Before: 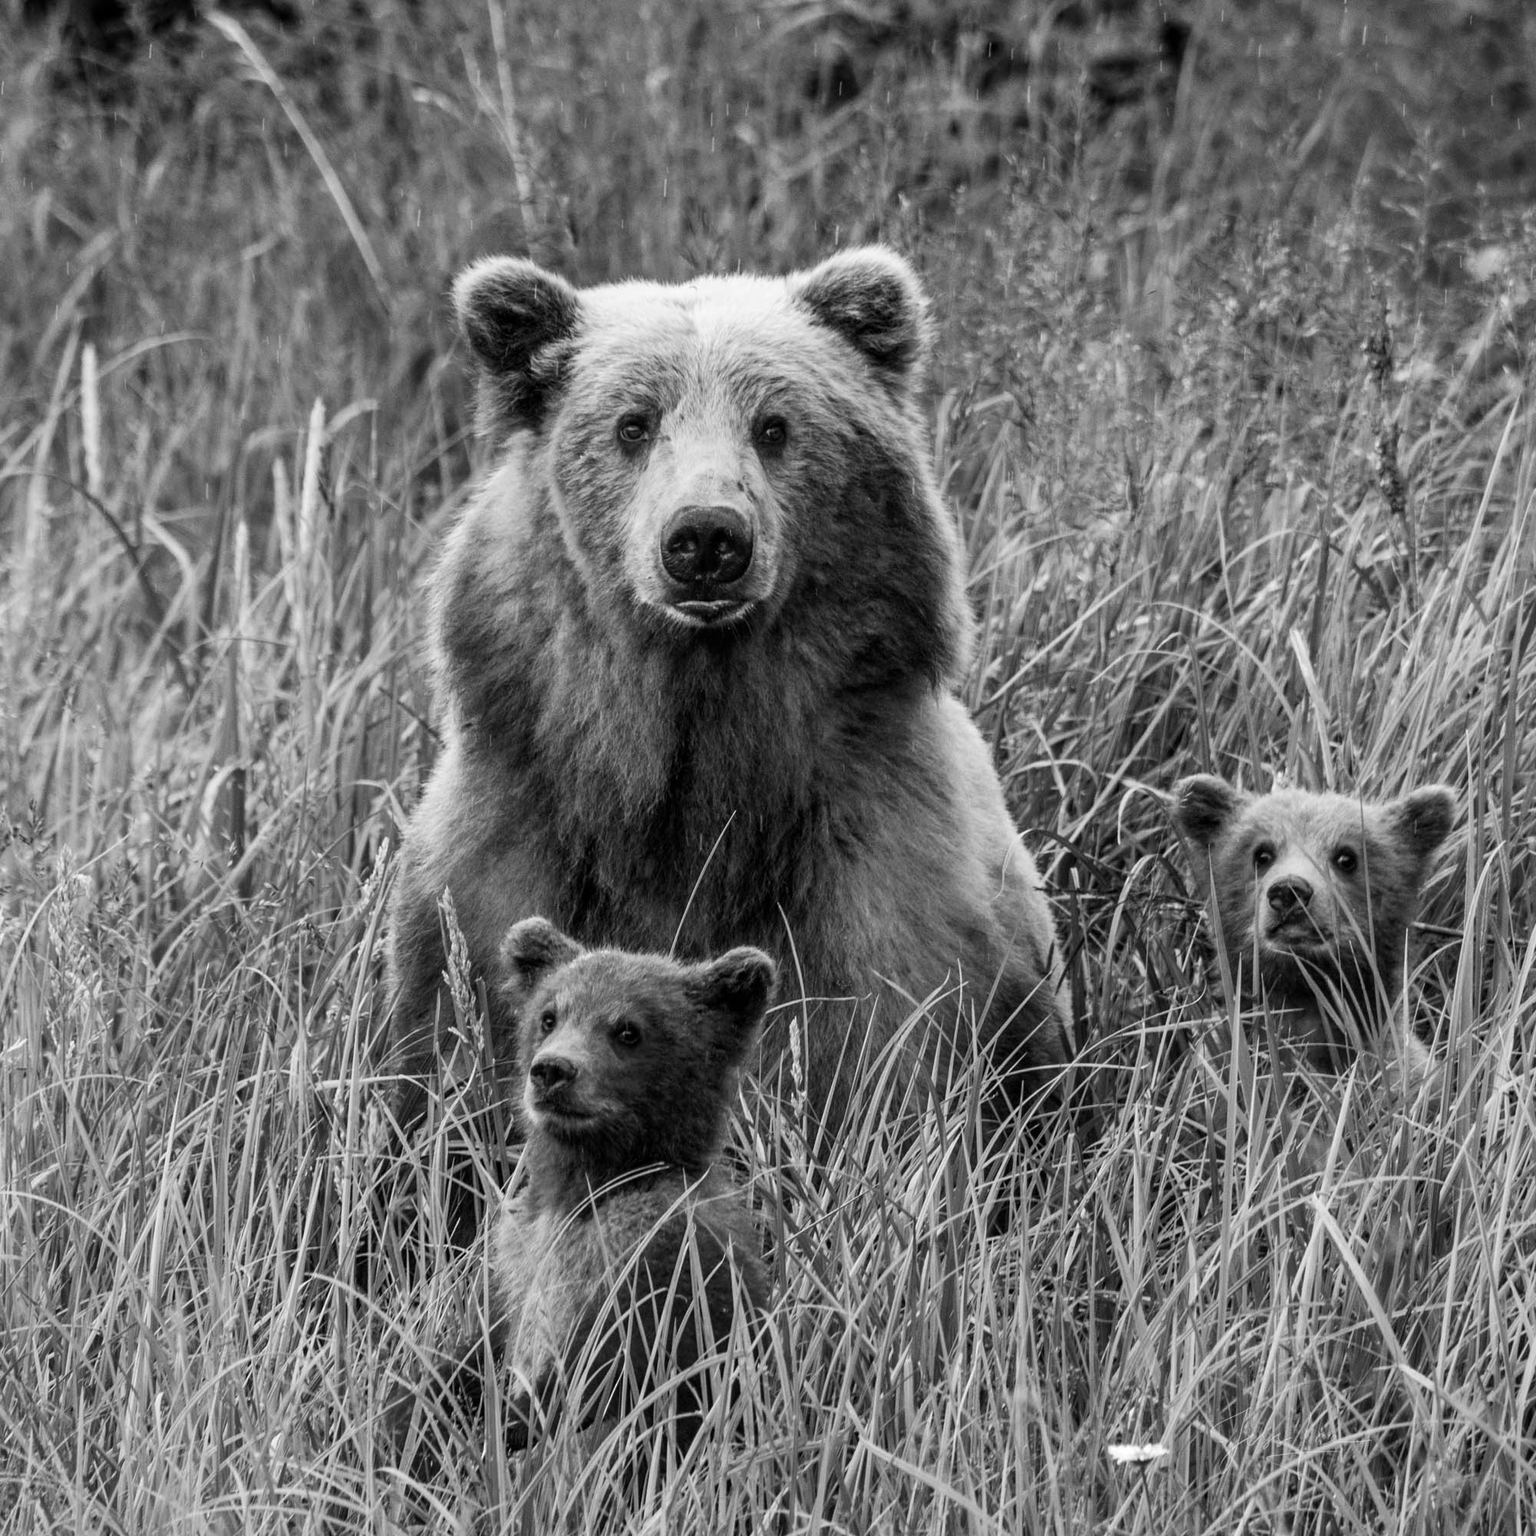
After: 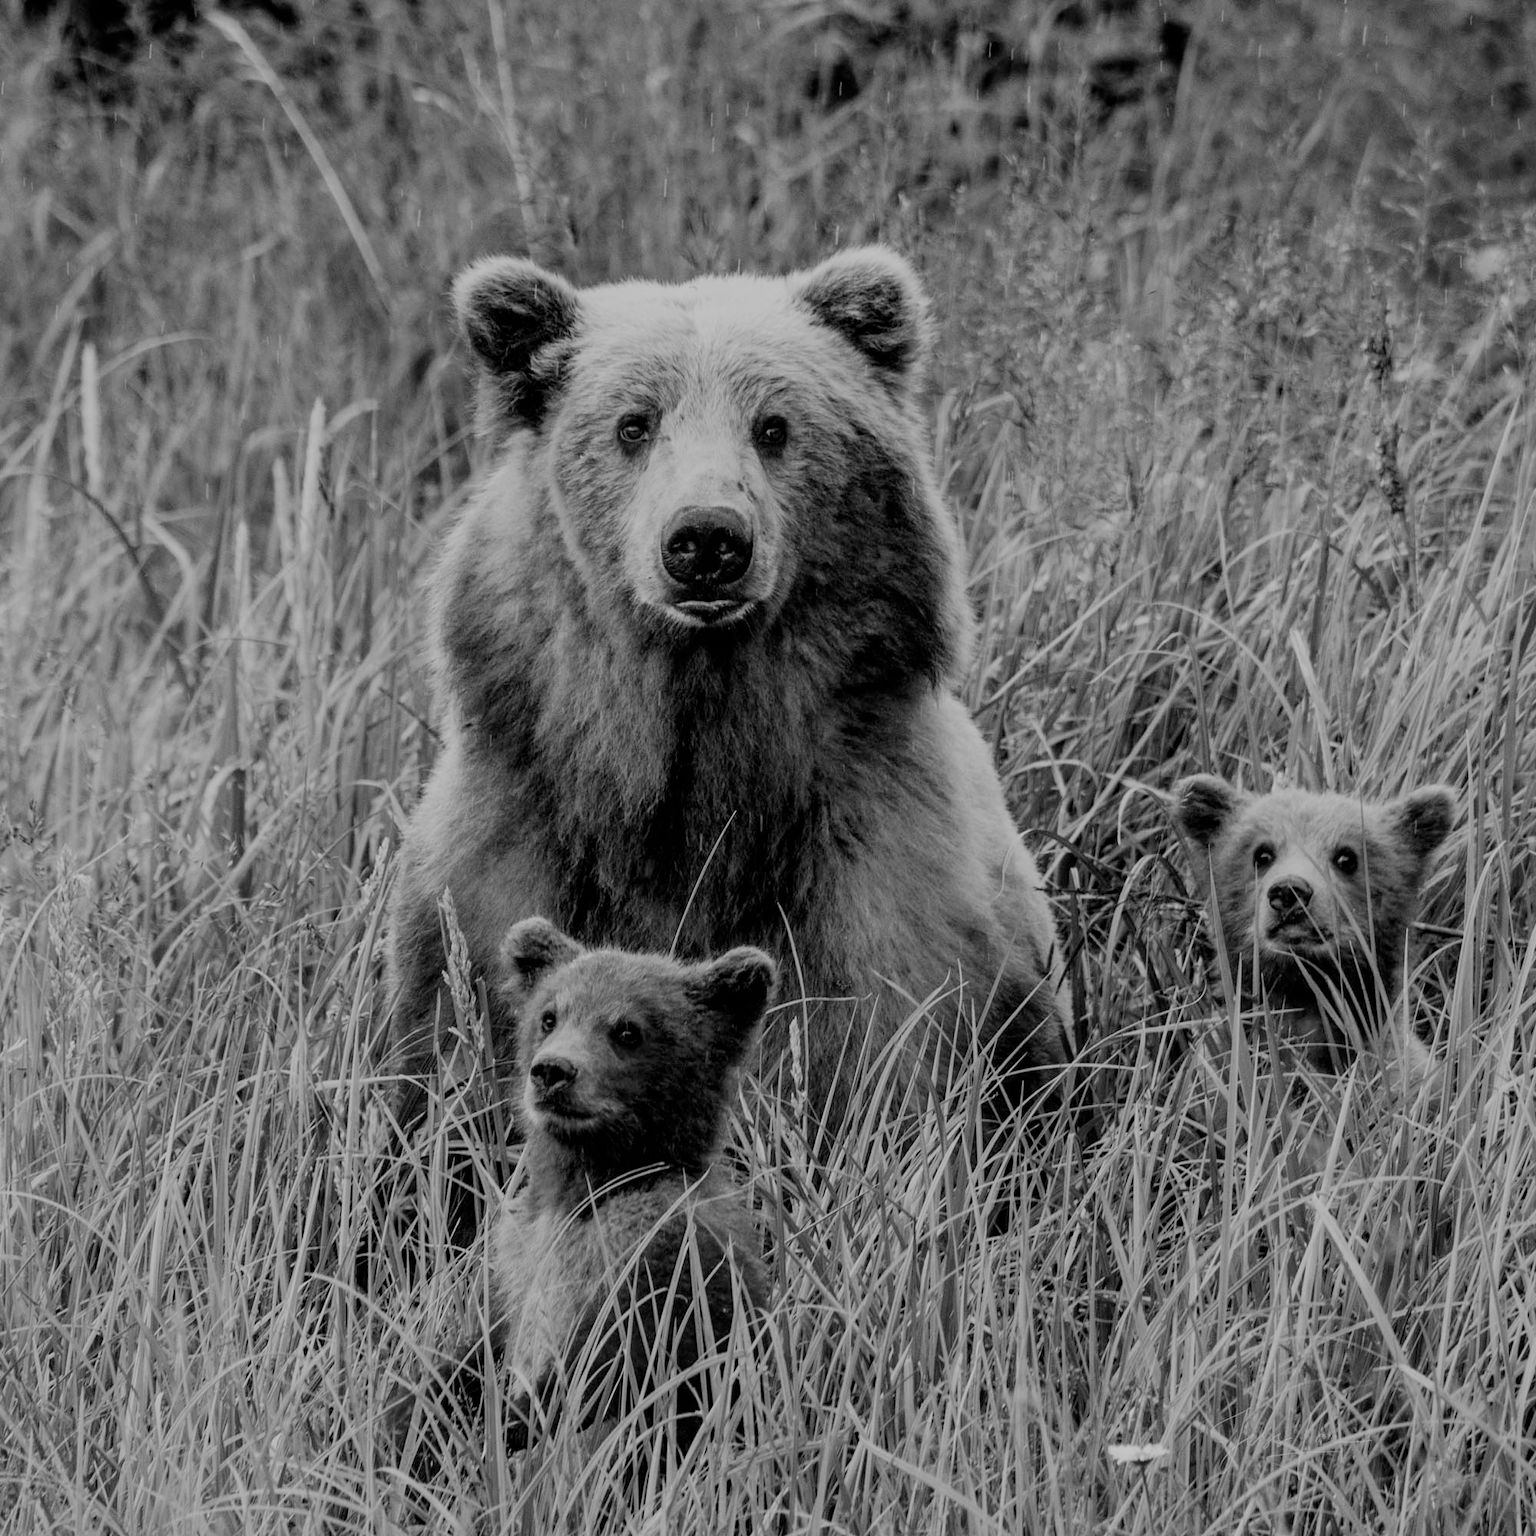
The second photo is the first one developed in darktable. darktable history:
filmic rgb: black relative exposure -6.59 EV, white relative exposure 4.71 EV, hardness 3.13, contrast 0.805
color calibration: output gray [0.18, 0.41, 0.41, 0], gray › normalize channels true, illuminant same as pipeline (D50), adaptation XYZ, x 0.346, y 0.359, gamut compression 0
